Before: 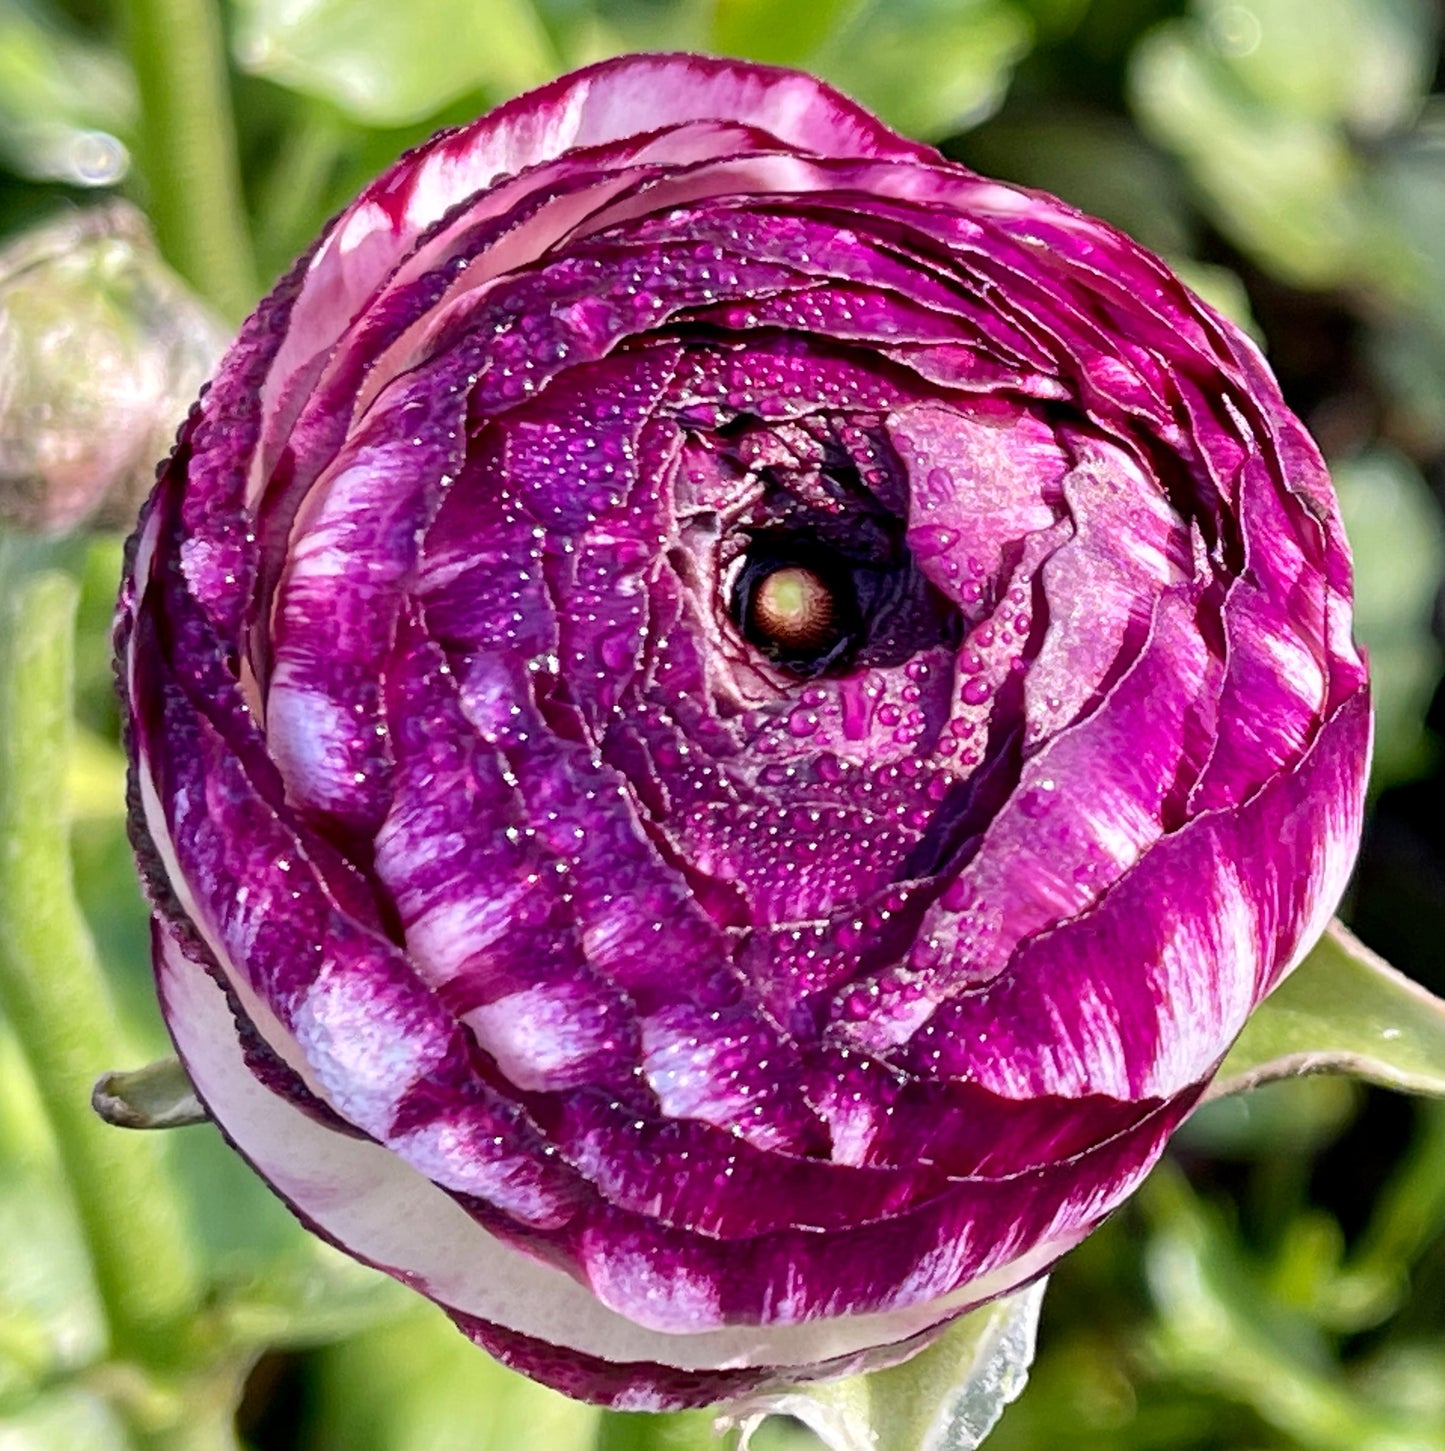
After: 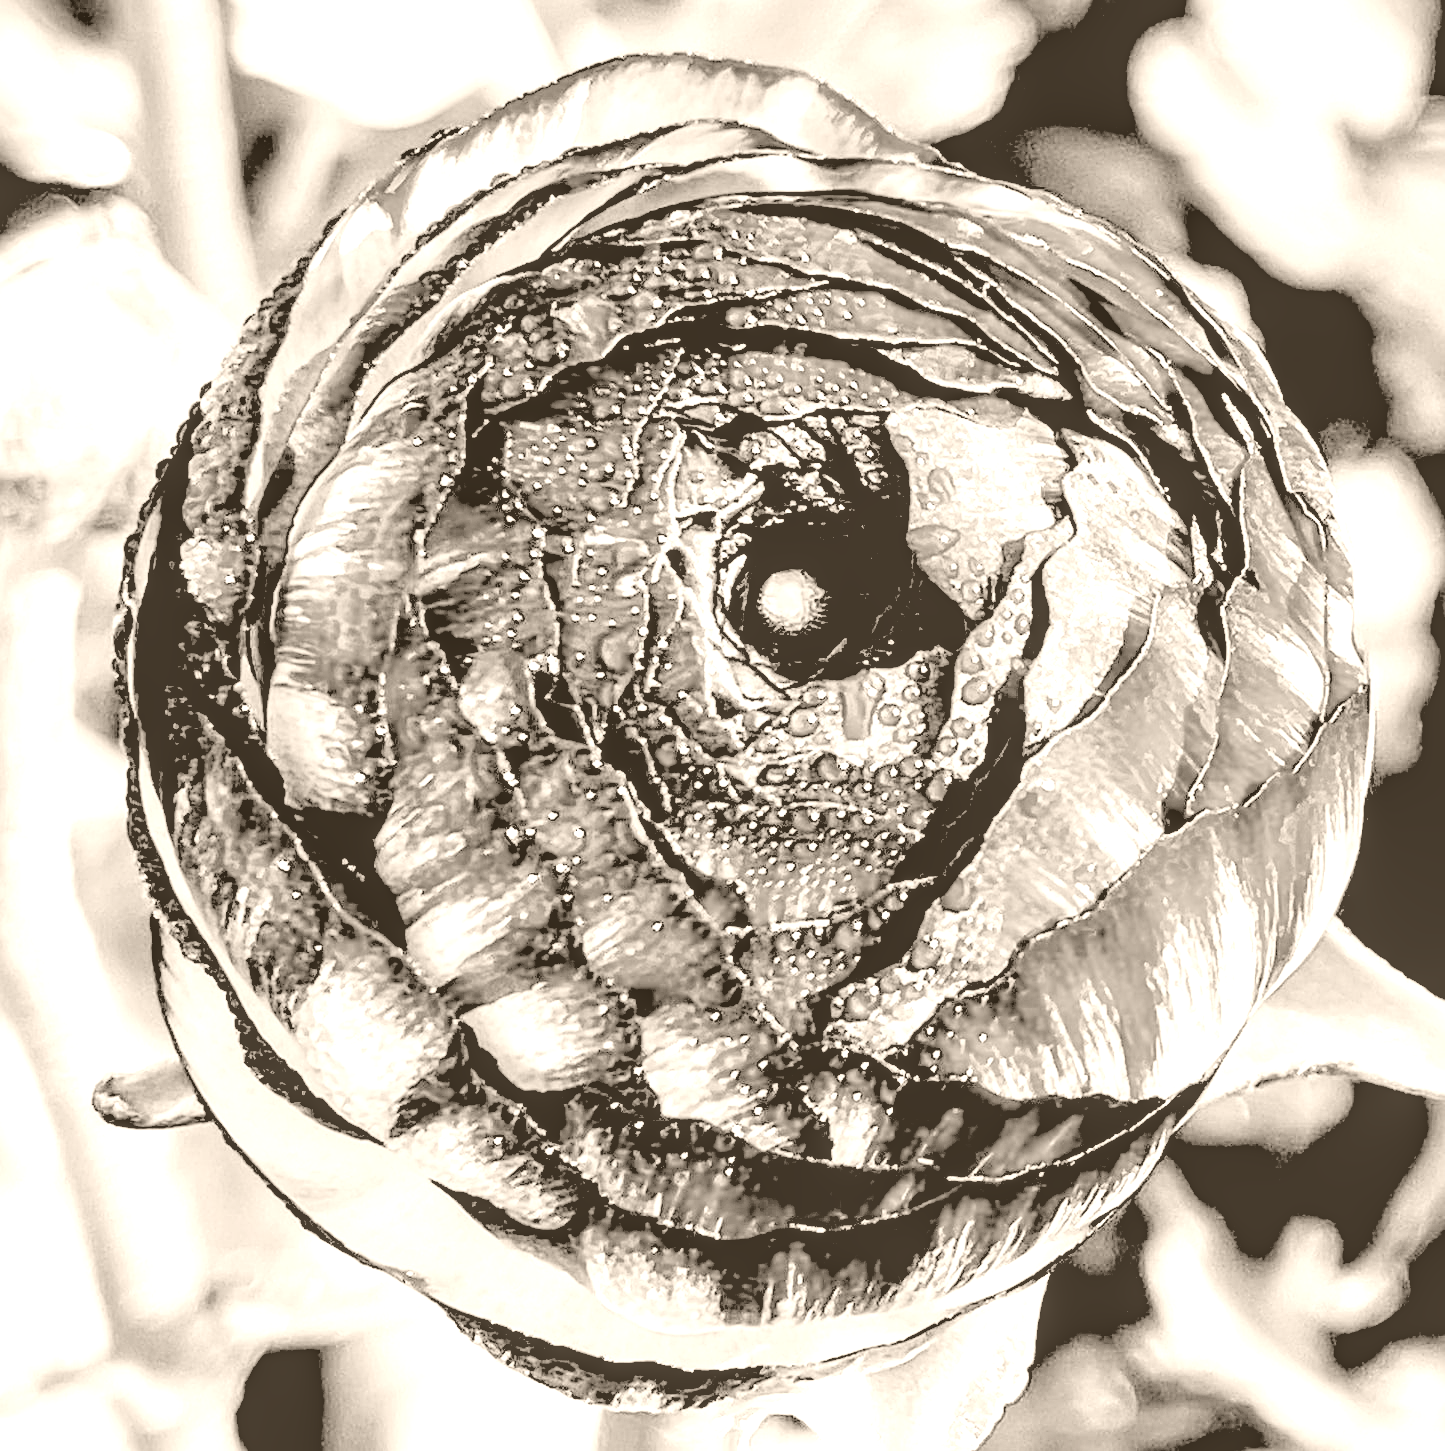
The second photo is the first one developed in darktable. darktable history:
color calibration: x 0.367, y 0.376, temperature 4372.25 K
rgb levels: levels [[0.027, 0.429, 0.996], [0, 0.5, 1], [0, 0.5, 1]]
local contrast: detail 150%
tone equalizer: -8 EV -0.417 EV, -7 EV -0.389 EV, -6 EV -0.333 EV, -5 EV -0.222 EV, -3 EV 0.222 EV, -2 EV 0.333 EV, -1 EV 0.389 EV, +0 EV 0.417 EV, edges refinement/feathering 500, mask exposure compensation -1.57 EV, preserve details no
filmic rgb: black relative exposure -6.98 EV, white relative exposure 5.63 EV, hardness 2.86
sharpen: on, module defaults
colorize: hue 34.49°, saturation 35.33%, source mix 100%, version 1
